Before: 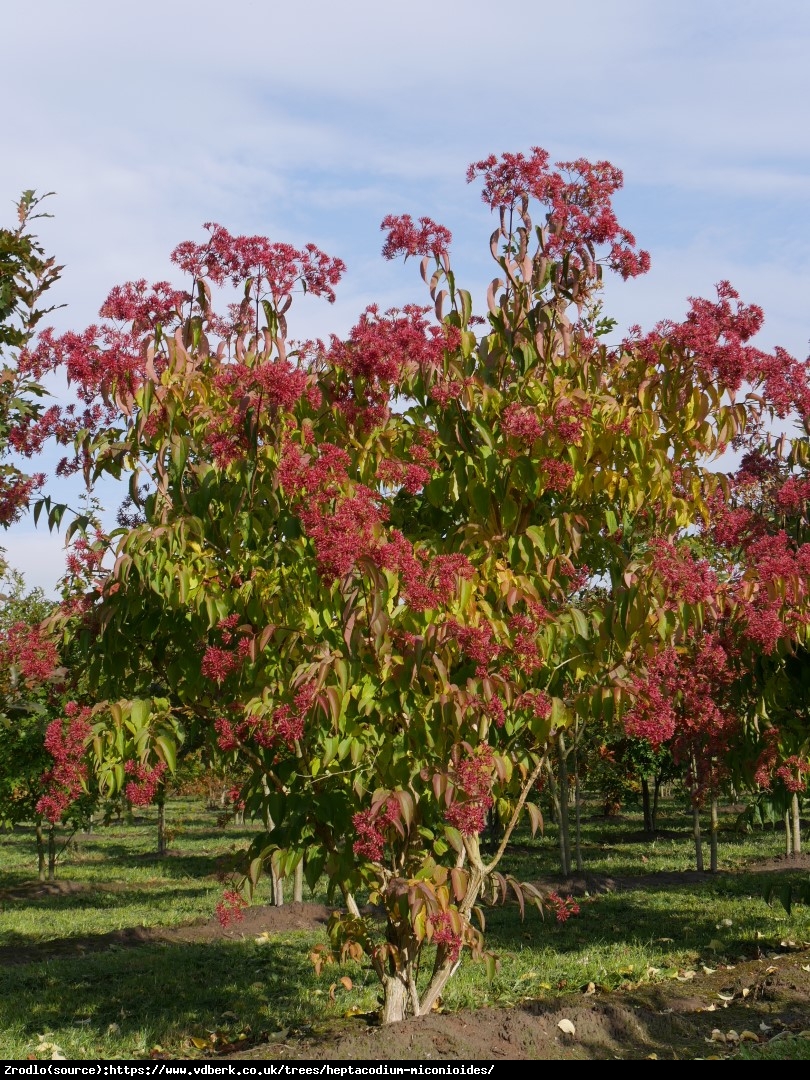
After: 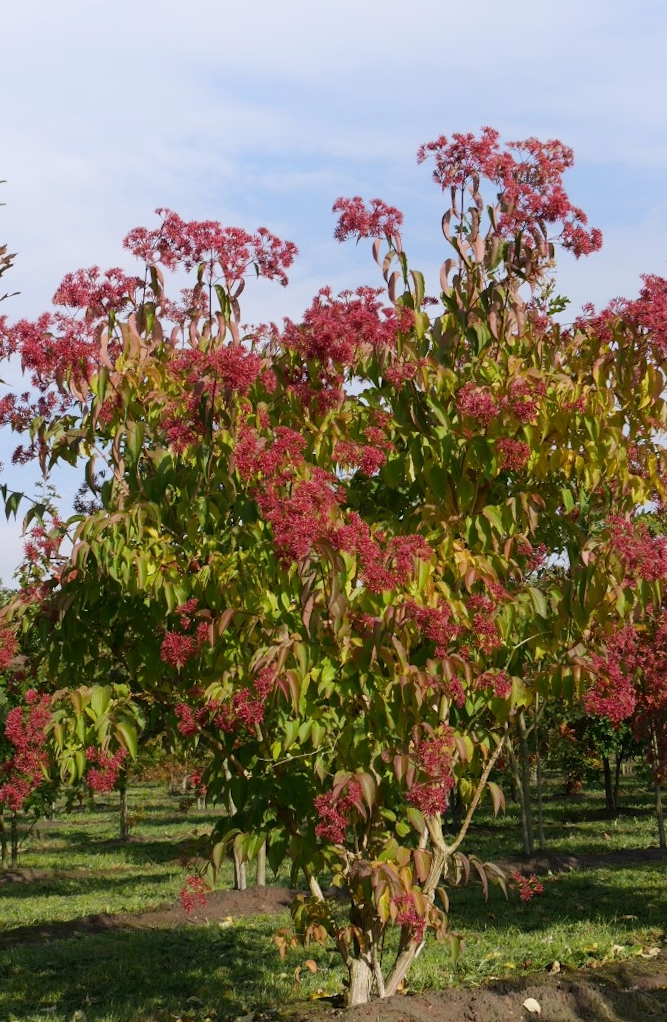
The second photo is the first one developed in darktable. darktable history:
crop and rotate: angle 1°, left 4.281%, top 0.642%, right 11.383%, bottom 2.486%
shadows and highlights: shadows -23.08, highlights 46.15, soften with gaussian
